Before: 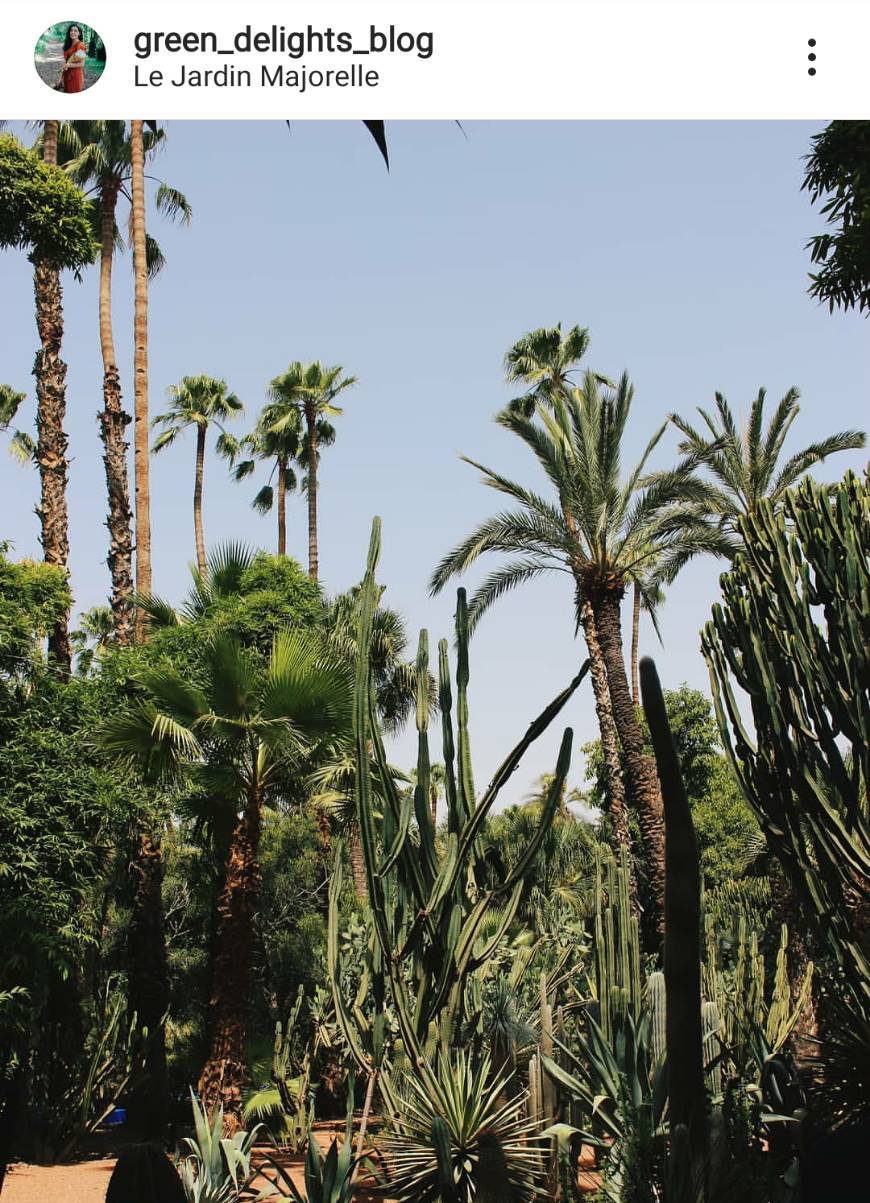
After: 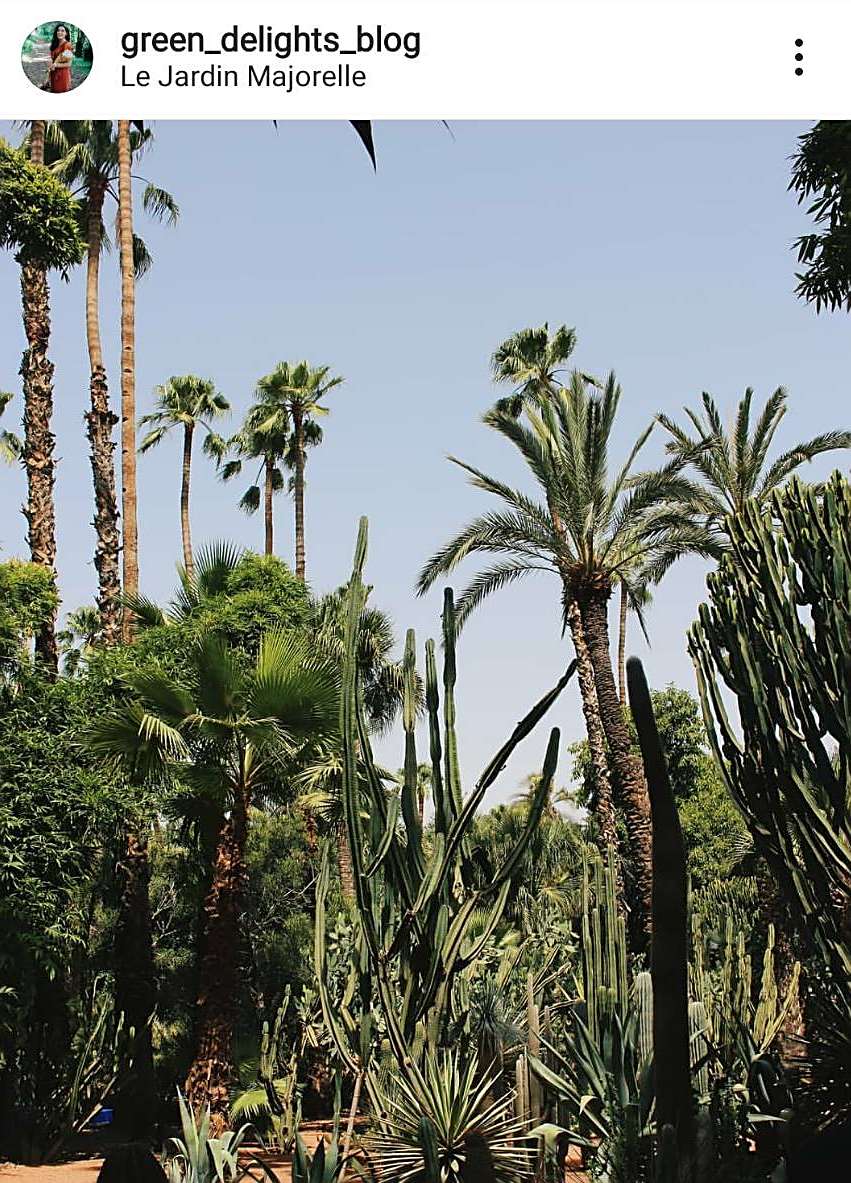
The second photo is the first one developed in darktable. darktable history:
sharpen: on, module defaults
crop and rotate: left 1.499%, right 0.647%, bottom 1.61%
